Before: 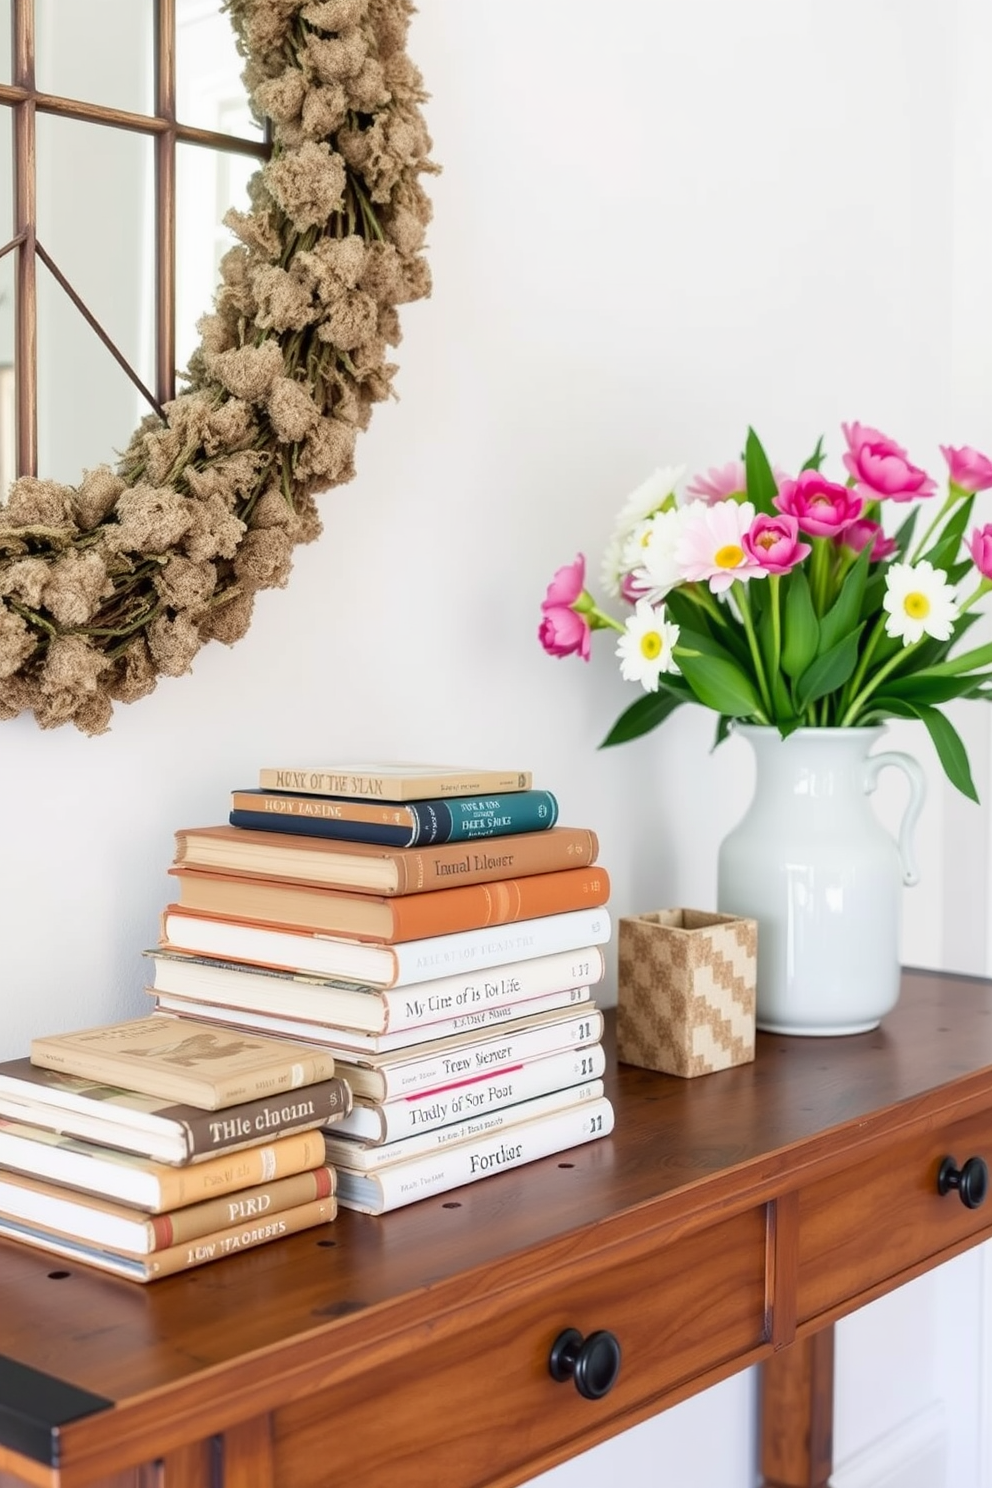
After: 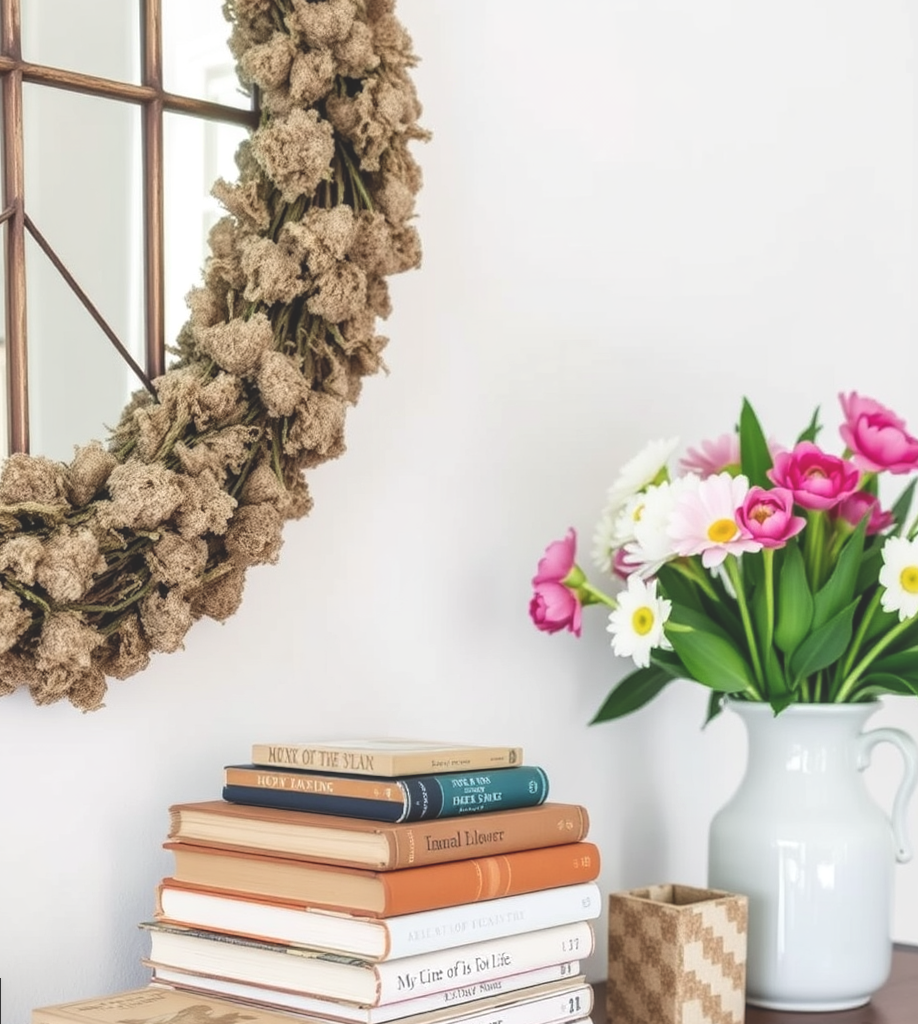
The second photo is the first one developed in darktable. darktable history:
local contrast: on, module defaults
exposure: black level correction -0.028, compensate highlight preservation false
rotate and perspective: lens shift (vertical) 0.048, lens shift (horizontal) -0.024, automatic cropping off
crop: left 1.509%, top 3.452%, right 7.696%, bottom 28.452%
